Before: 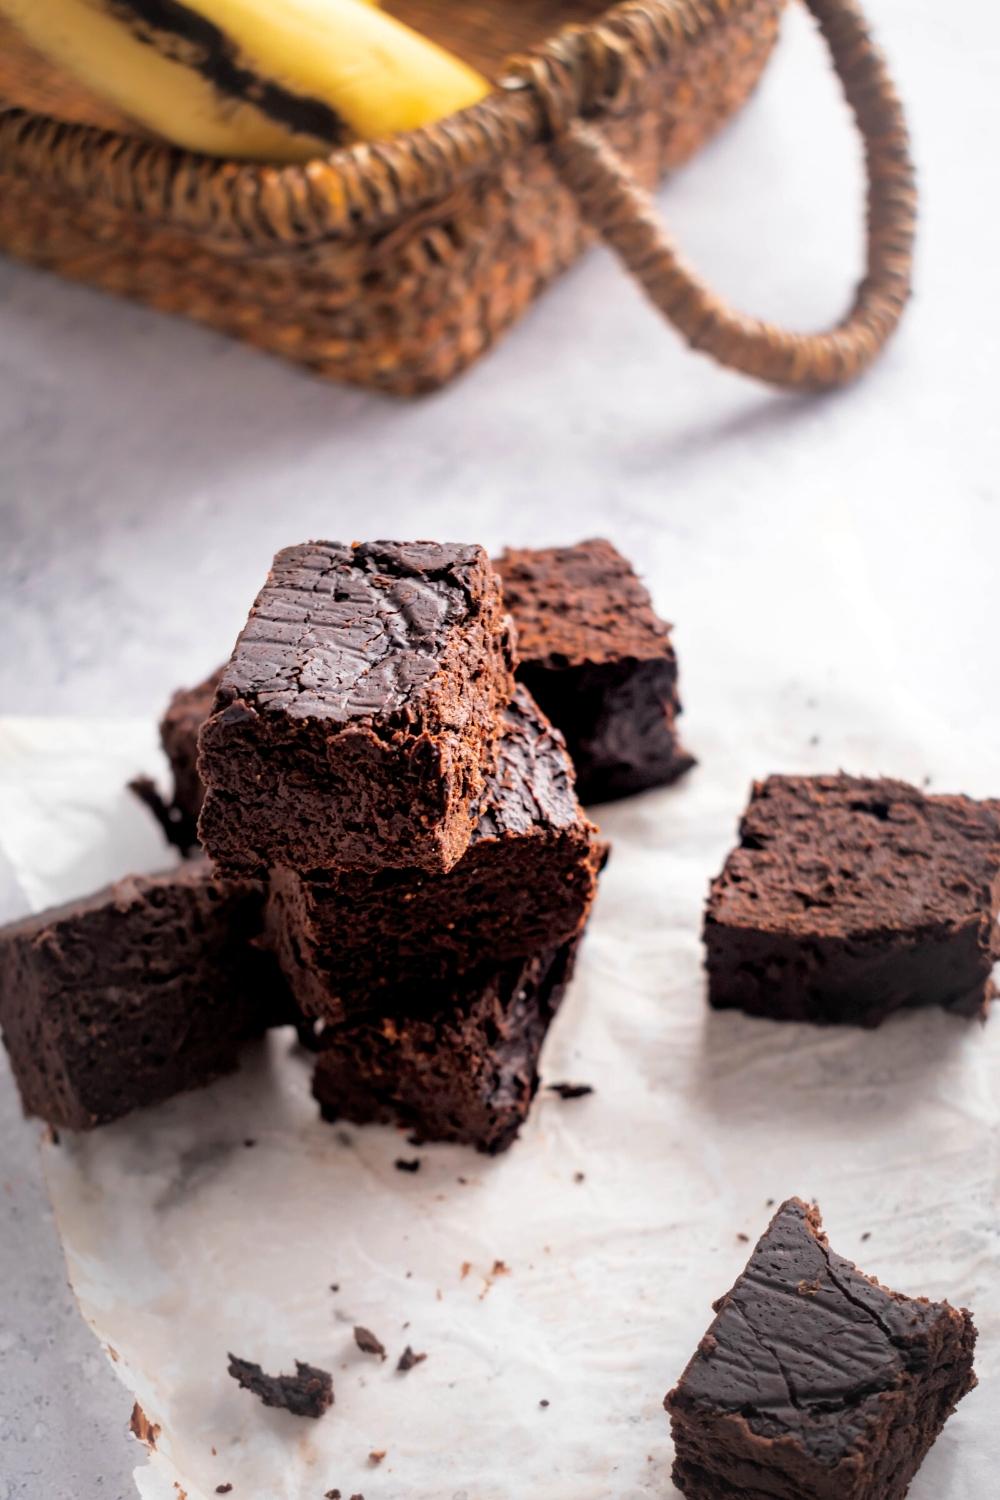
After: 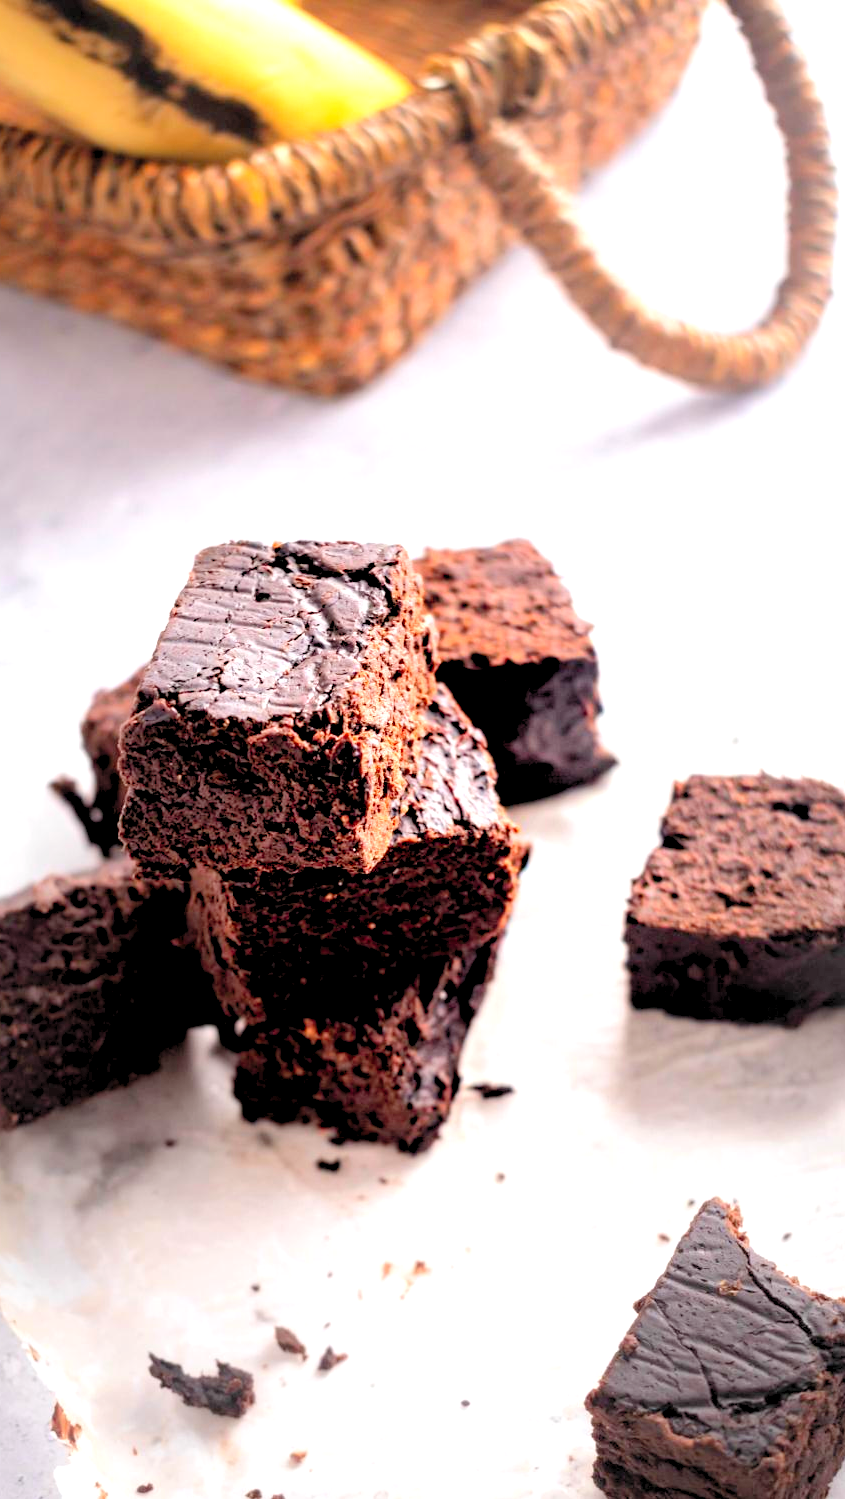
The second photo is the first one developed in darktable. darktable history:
levels: levels [0.036, 0.364, 0.827]
crop: left 7.995%, right 7.464%
